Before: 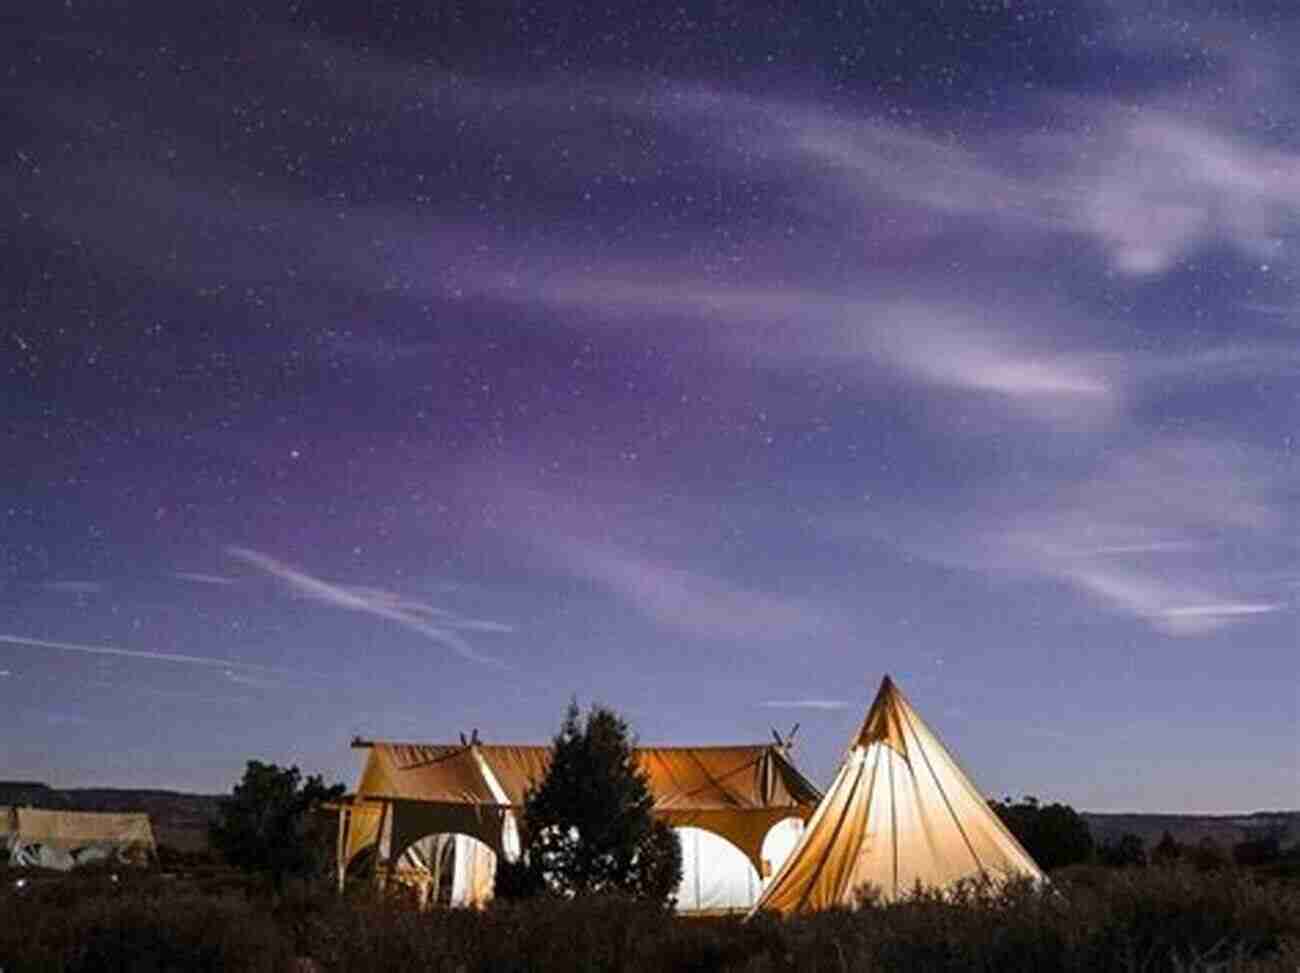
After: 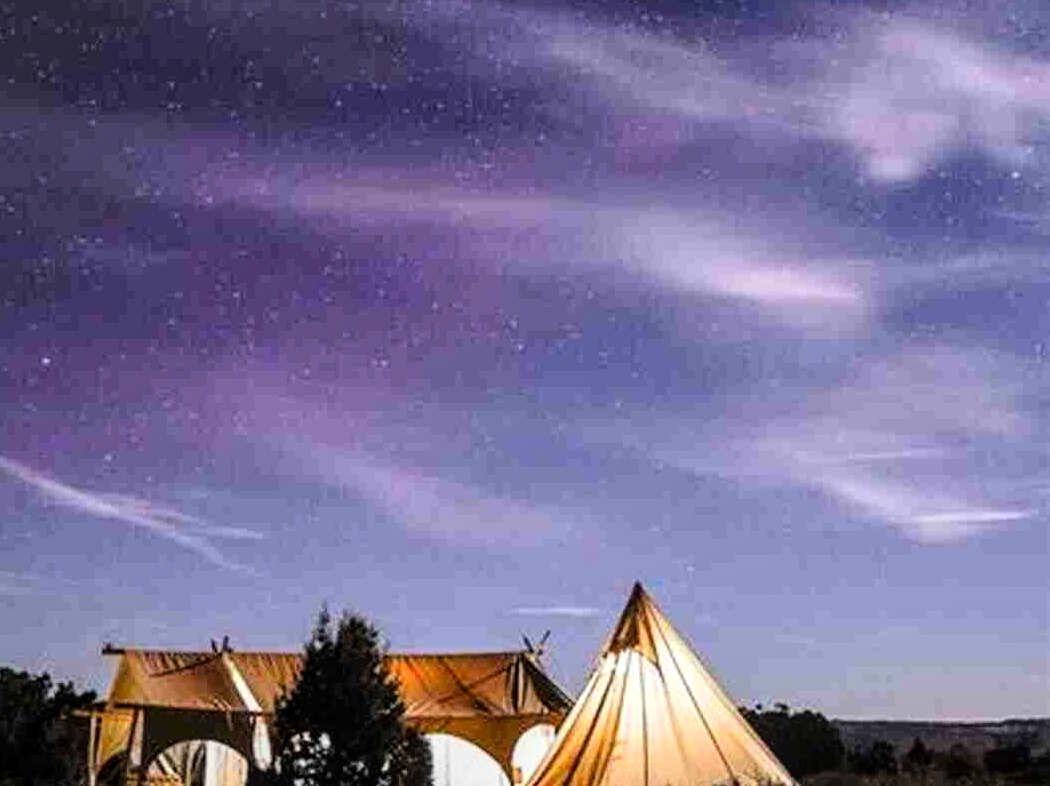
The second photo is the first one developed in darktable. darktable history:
tone curve: curves: ch0 [(0, 0) (0.004, 0.001) (0.133, 0.112) (0.325, 0.362) (0.832, 0.893) (1, 1)], color space Lab, linked channels, preserve colors none
crop: left 19.159%, top 9.58%, bottom 9.58%
local contrast: on, module defaults
